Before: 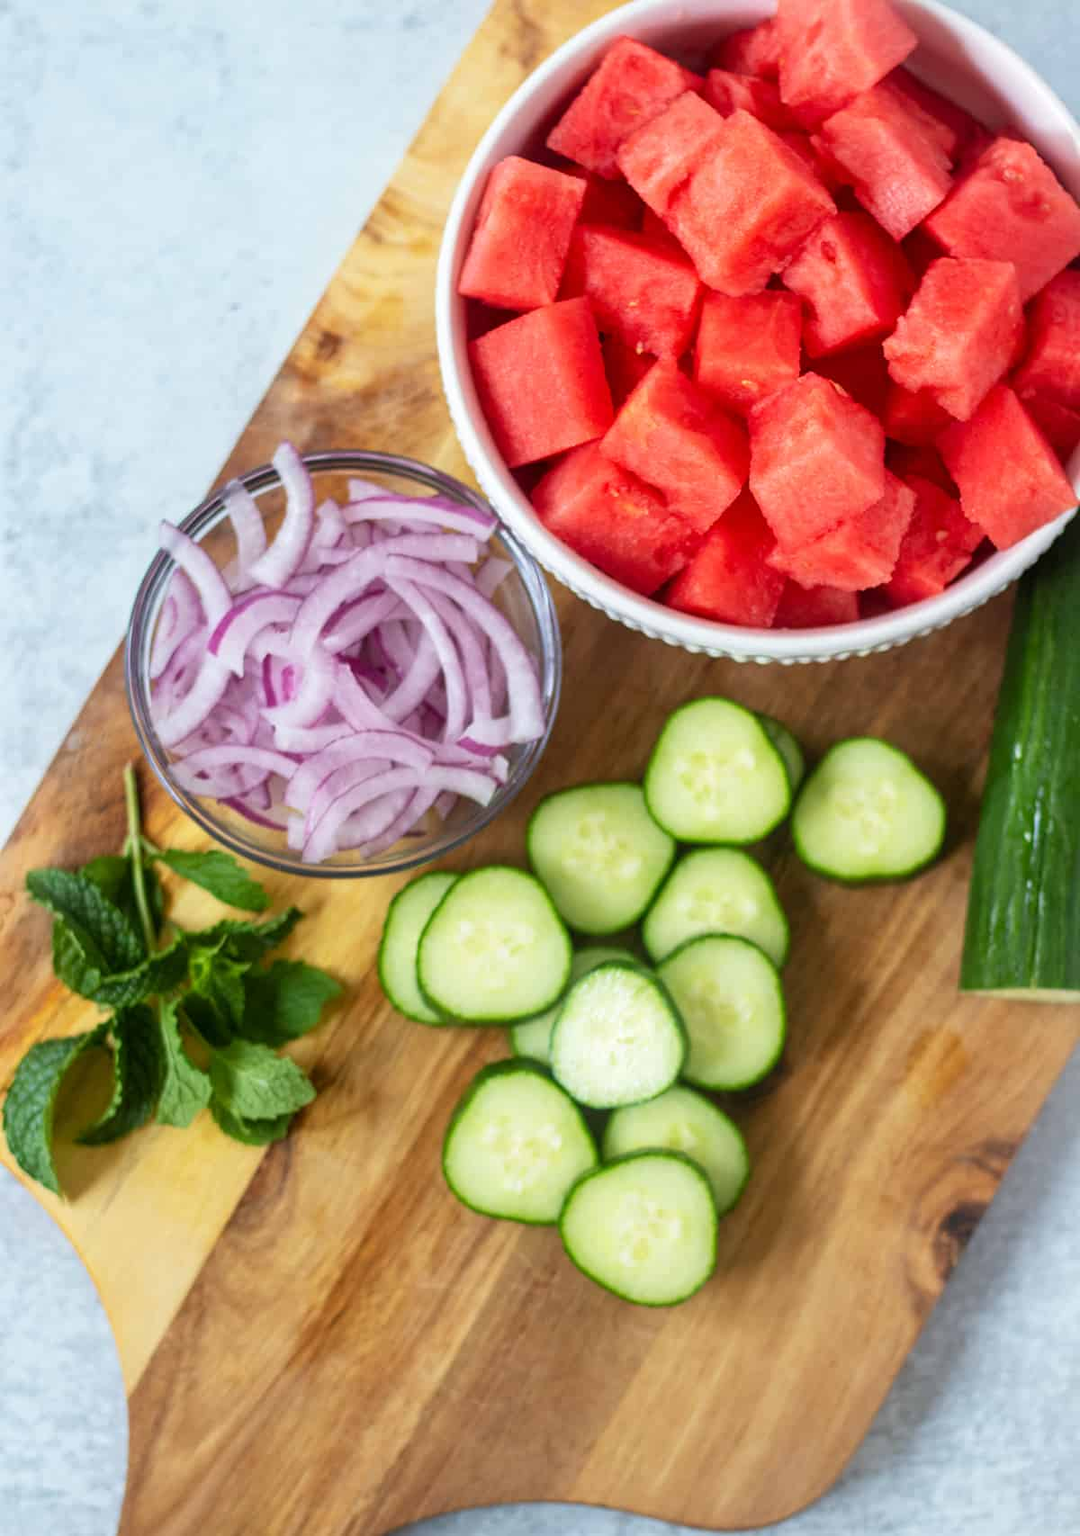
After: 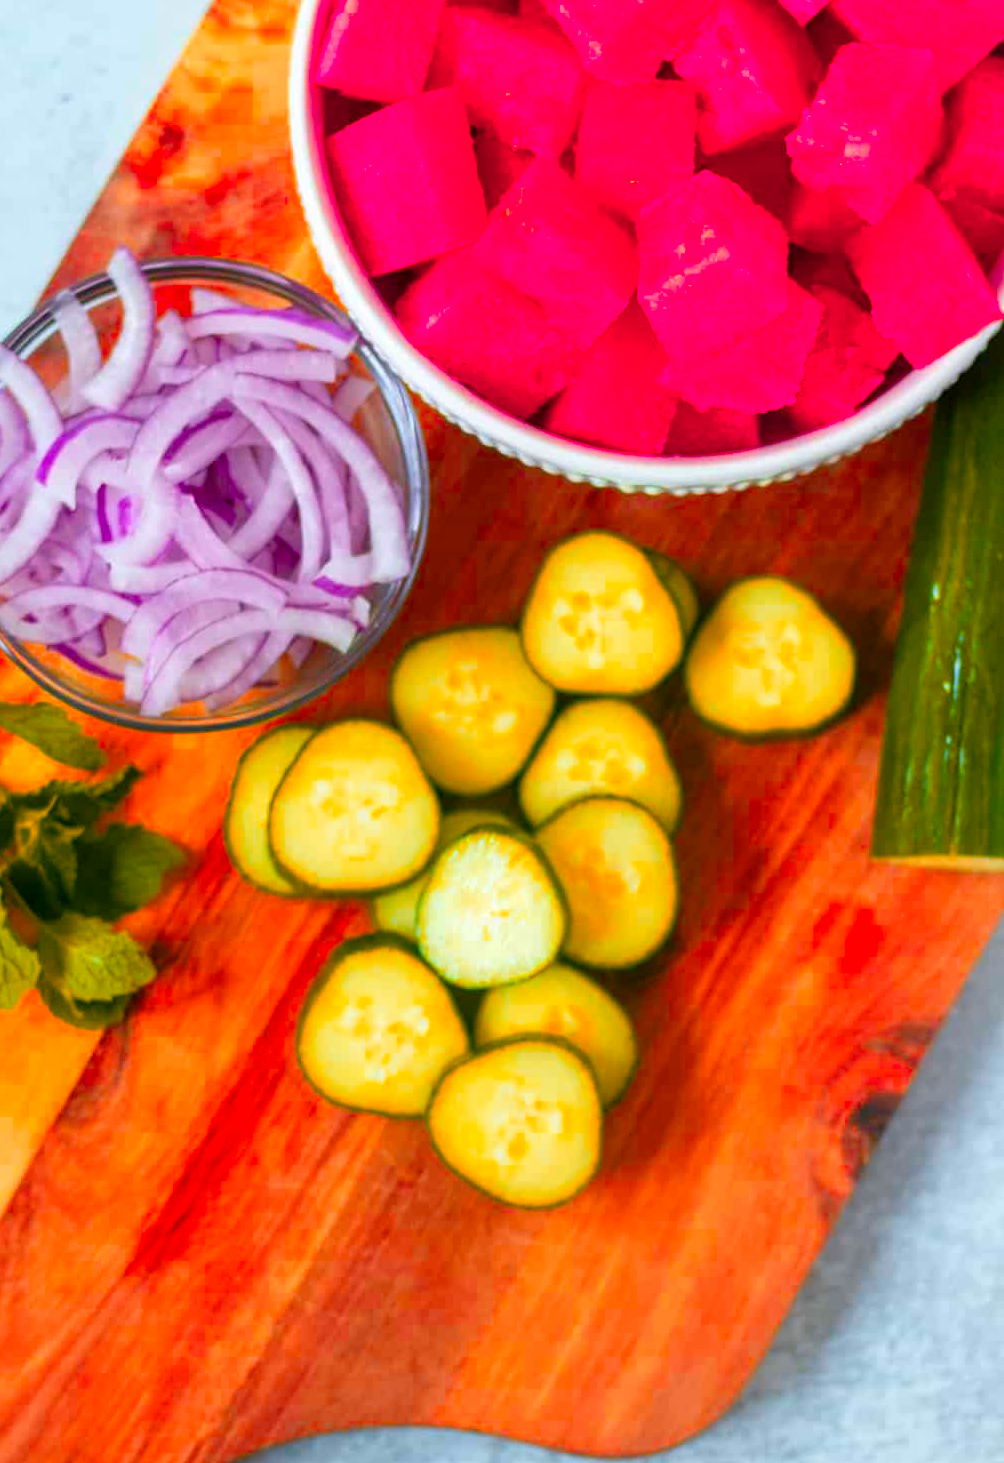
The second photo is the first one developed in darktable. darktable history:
crop: left 16.315%, top 14.246%
color zones: curves: ch1 [(0.24, 0.629) (0.75, 0.5)]; ch2 [(0.255, 0.454) (0.745, 0.491)], mix 102.12%
color balance rgb: linear chroma grading › global chroma 15%, perceptual saturation grading › global saturation 30%
